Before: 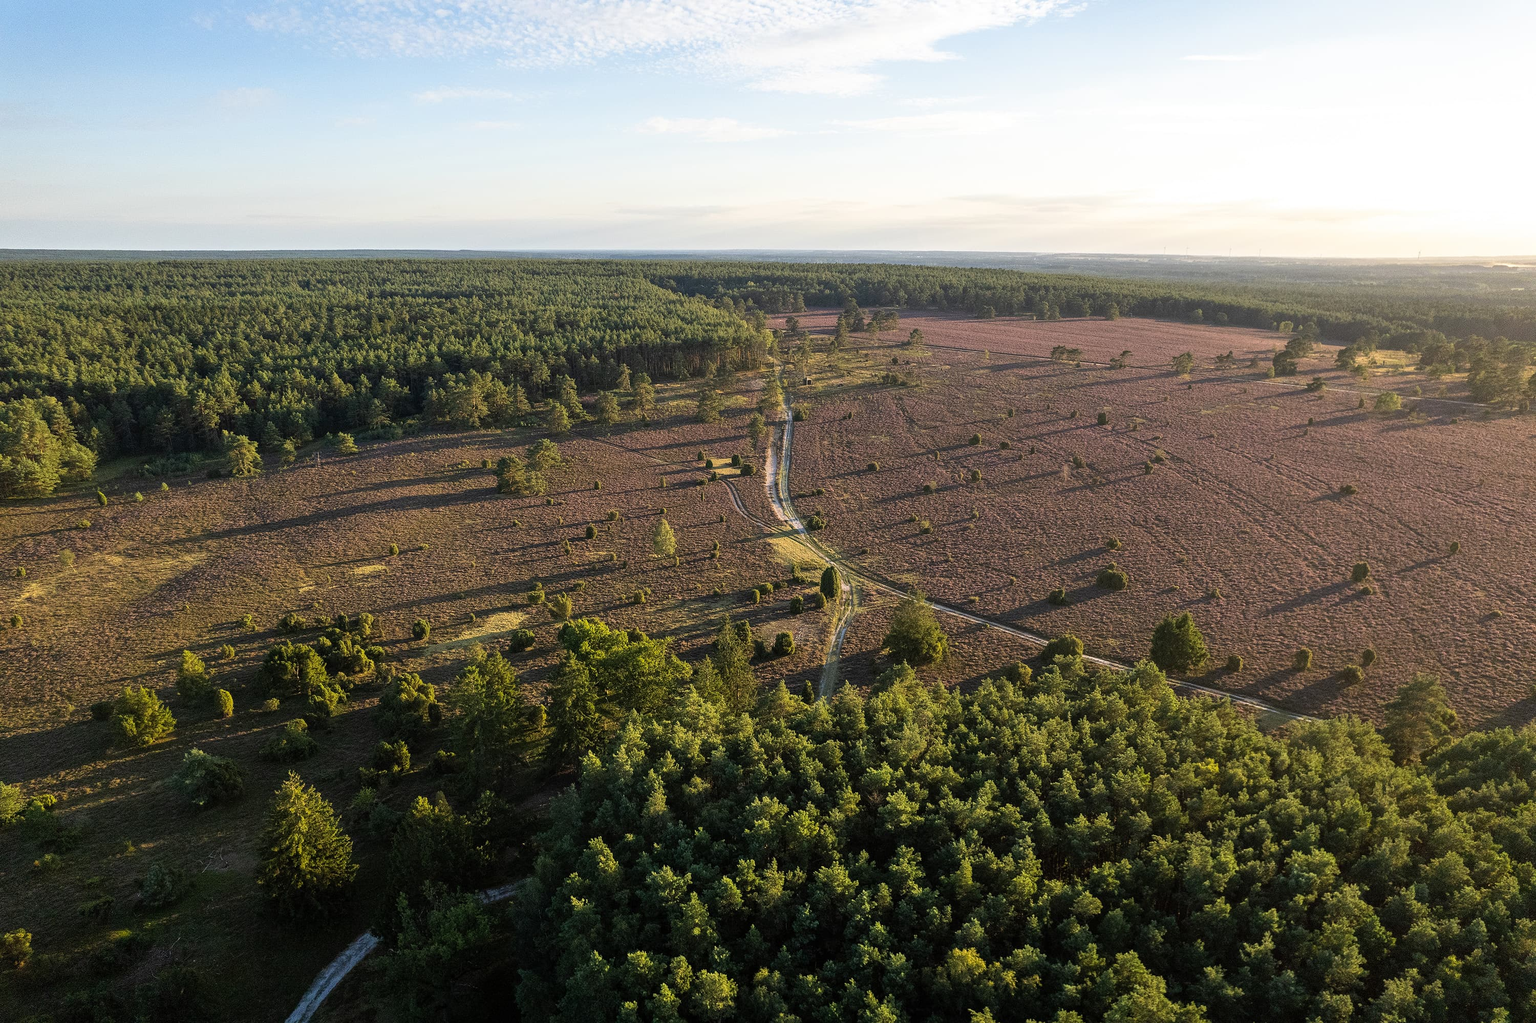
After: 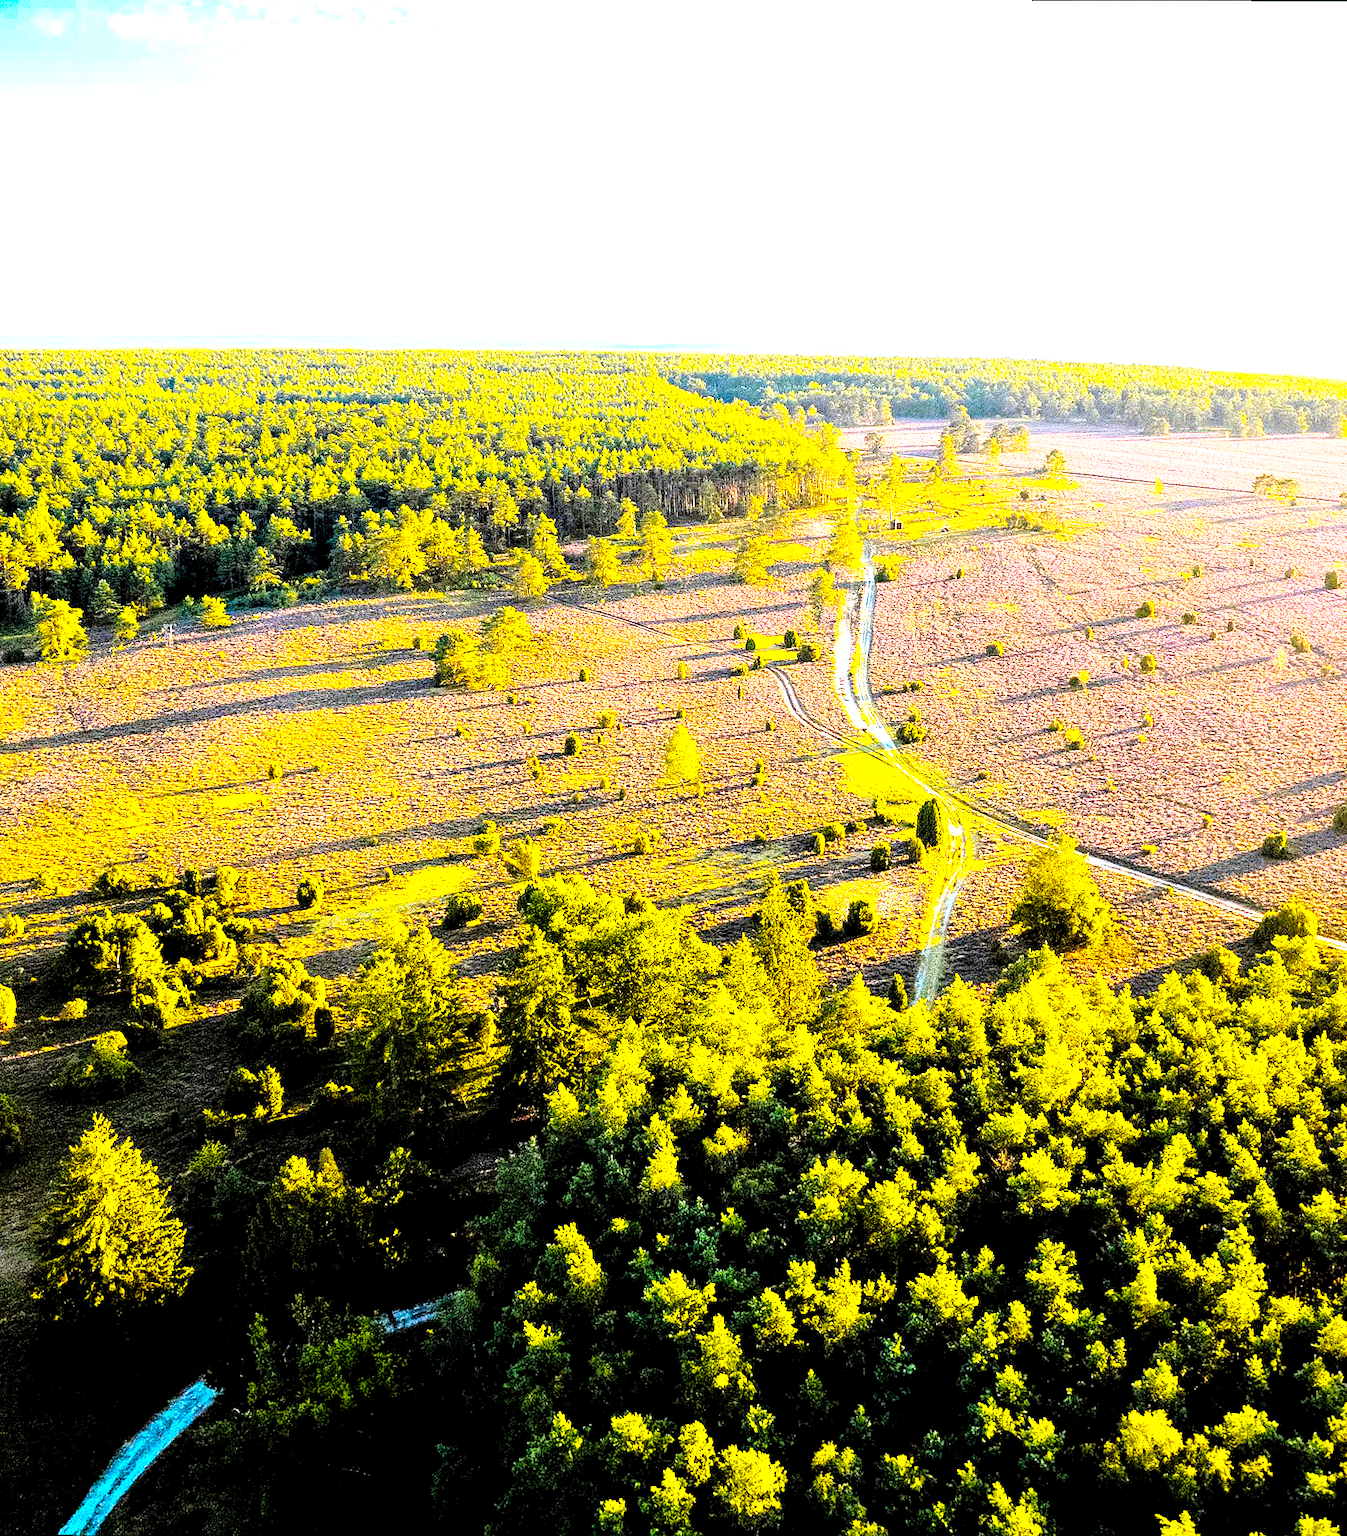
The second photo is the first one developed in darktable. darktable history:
color balance rgb: linear chroma grading › highlights 100%, linear chroma grading › global chroma 23.41%, perceptual saturation grading › global saturation 35.38%, hue shift -10.68°, perceptual brilliance grading › highlights 47.25%, perceptual brilliance grading › mid-tones 22.2%, perceptual brilliance grading › shadows -5.93%
base curve: curves: ch0 [(0, 0) (0.028, 0.03) (0.121, 0.232) (0.46, 0.748) (0.859, 0.968) (1, 1)], preserve colors none
crop: left 10.644%, right 26.528%
rgb levels: levels [[0.013, 0.434, 0.89], [0, 0.5, 1], [0, 0.5, 1]]
exposure: black level correction 0, exposure 1.173 EV, compensate exposure bias true, compensate highlight preservation false
rgb curve: curves: ch0 [(0, 0) (0.136, 0.078) (0.262, 0.245) (0.414, 0.42) (1, 1)], compensate middle gray true, preserve colors basic power
rotate and perspective: rotation 0.215°, lens shift (vertical) -0.139, crop left 0.069, crop right 0.939, crop top 0.002, crop bottom 0.996
